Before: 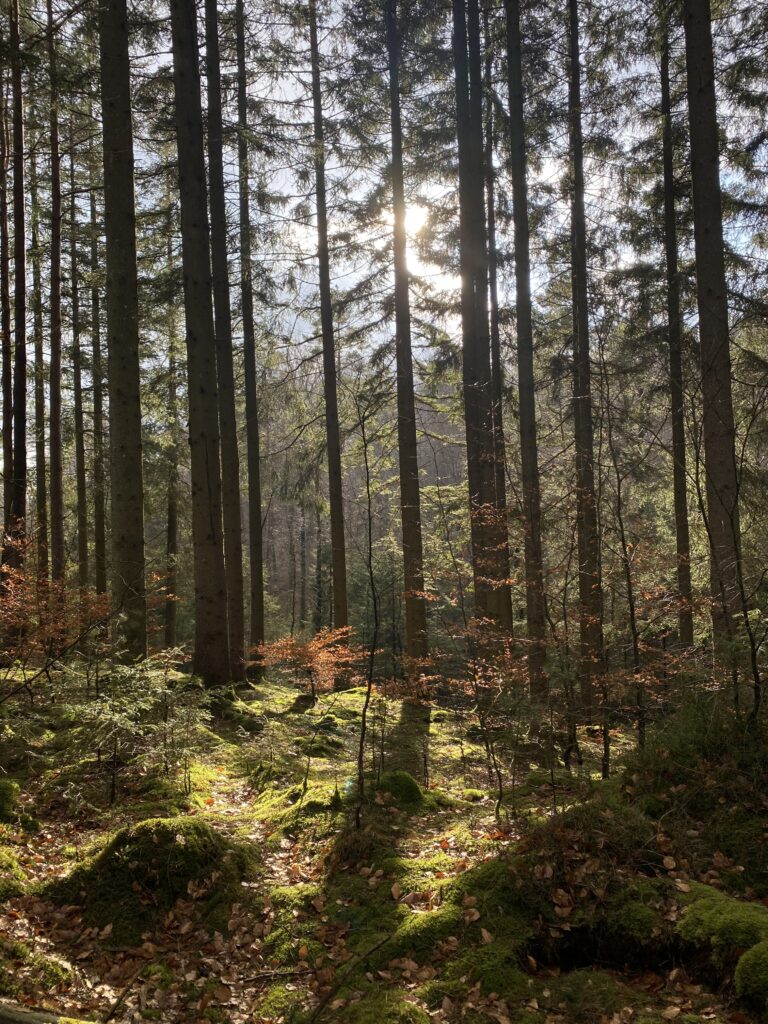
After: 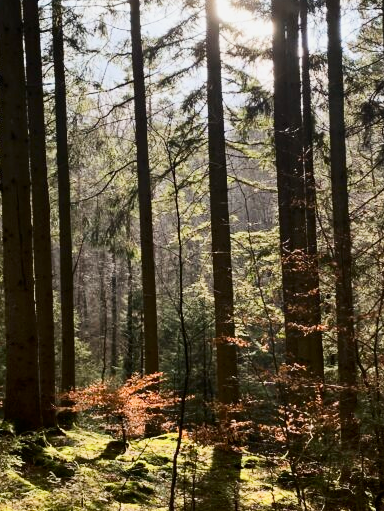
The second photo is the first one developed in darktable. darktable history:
contrast brightness saturation: contrast 0.296
crop: left 24.686%, top 24.85%, right 25.229%, bottom 25.221%
filmic rgb: black relative exposure -7.65 EV, white relative exposure 4.56 EV, threshold 2.97 EV, hardness 3.61, enable highlight reconstruction true
exposure: exposure -0.152 EV, compensate exposure bias true, compensate highlight preservation false
